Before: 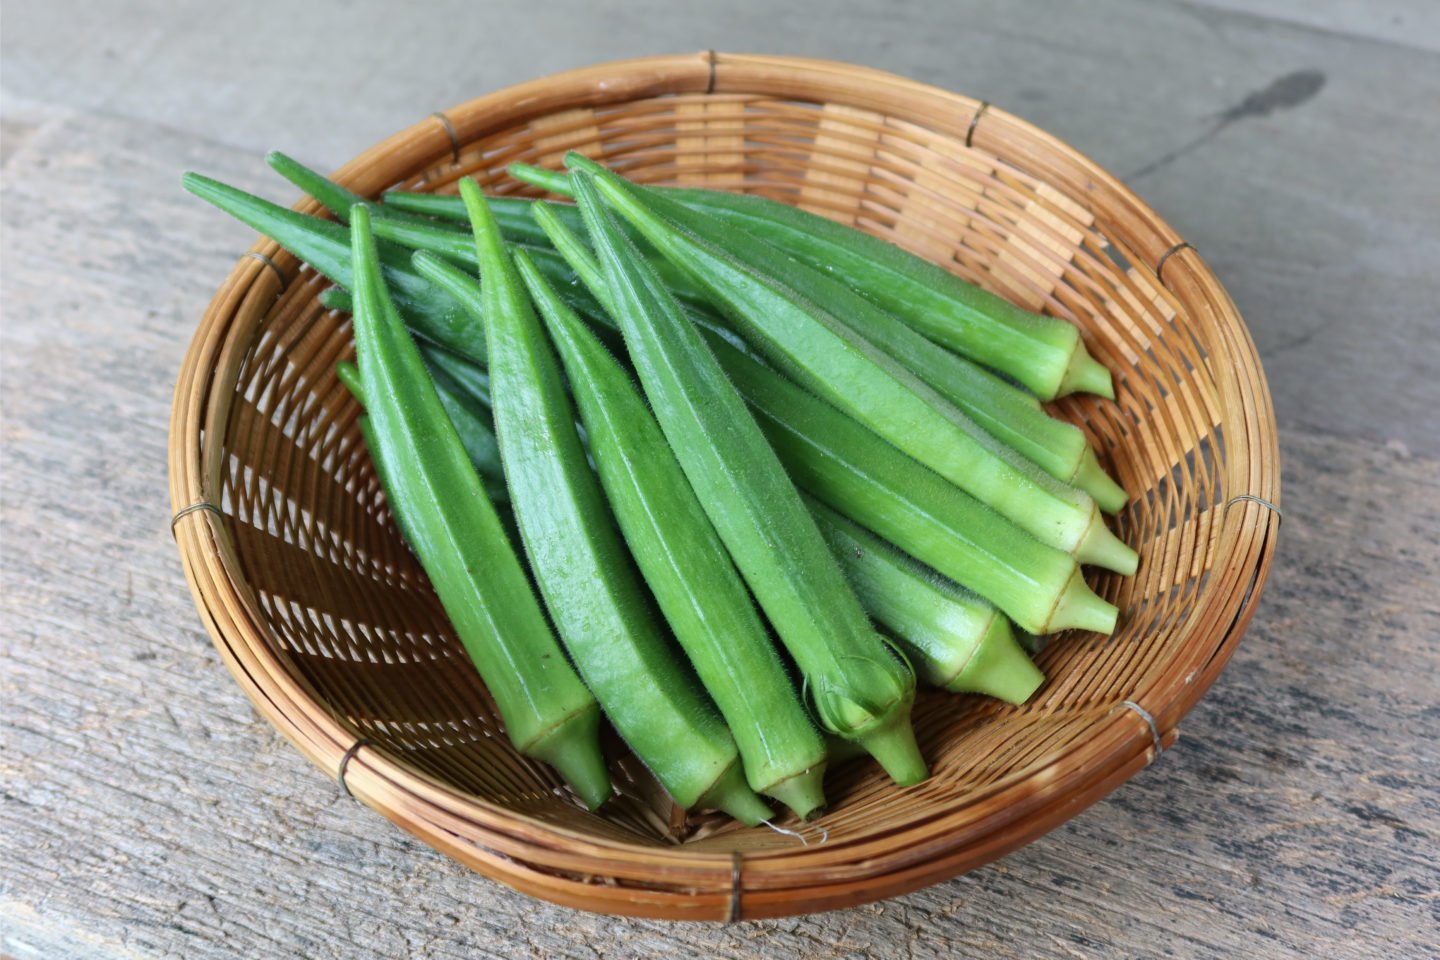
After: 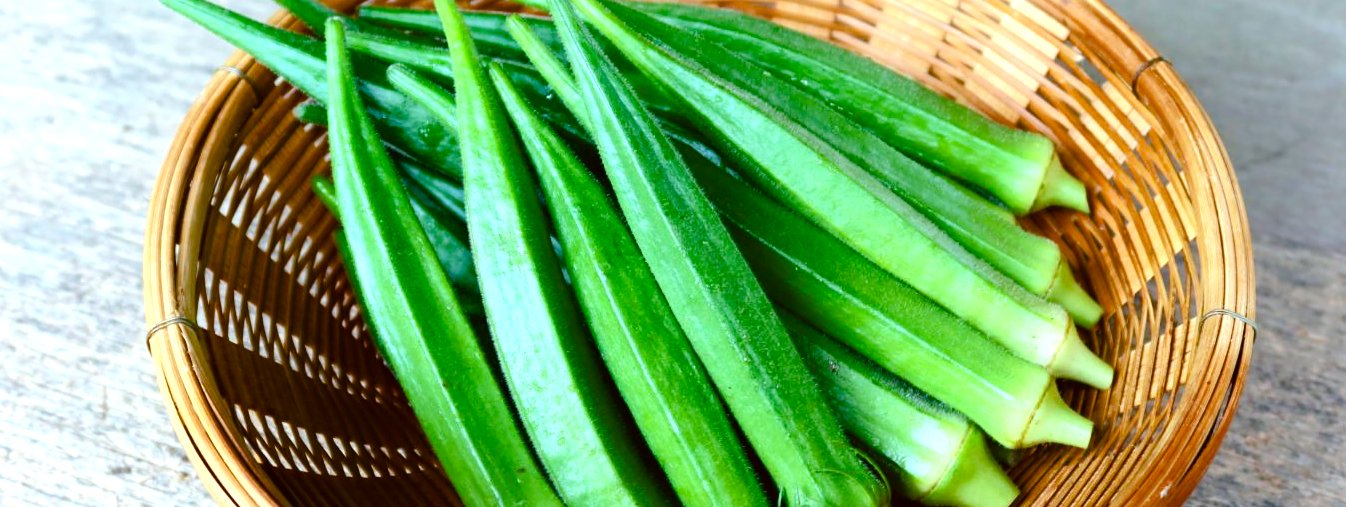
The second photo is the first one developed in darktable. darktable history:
color balance rgb: linear chroma grading › global chroma 15.129%, perceptual saturation grading › global saturation -0.109%, perceptual saturation grading › mid-tones 6.15%, perceptual saturation grading › shadows 71.257%, perceptual brilliance grading › global brilliance 2.625%, perceptual brilliance grading › highlights -3.02%, perceptual brilliance grading › shadows 3.105%, saturation formula JzAzBz (2021)
tone equalizer: -8 EV -0.725 EV, -7 EV -0.739 EV, -6 EV -0.56 EV, -5 EV -0.37 EV, -3 EV 0.392 EV, -2 EV 0.6 EV, -1 EV 0.688 EV, +0 EV 0.741 EV
crop: left 1.786%, top 19.386%, right 4.688%, bottom 27.786%
color correction: highlights a* -5.03, highlights b* -3.72, shadows a* 3.9, shadows b* 4.46
